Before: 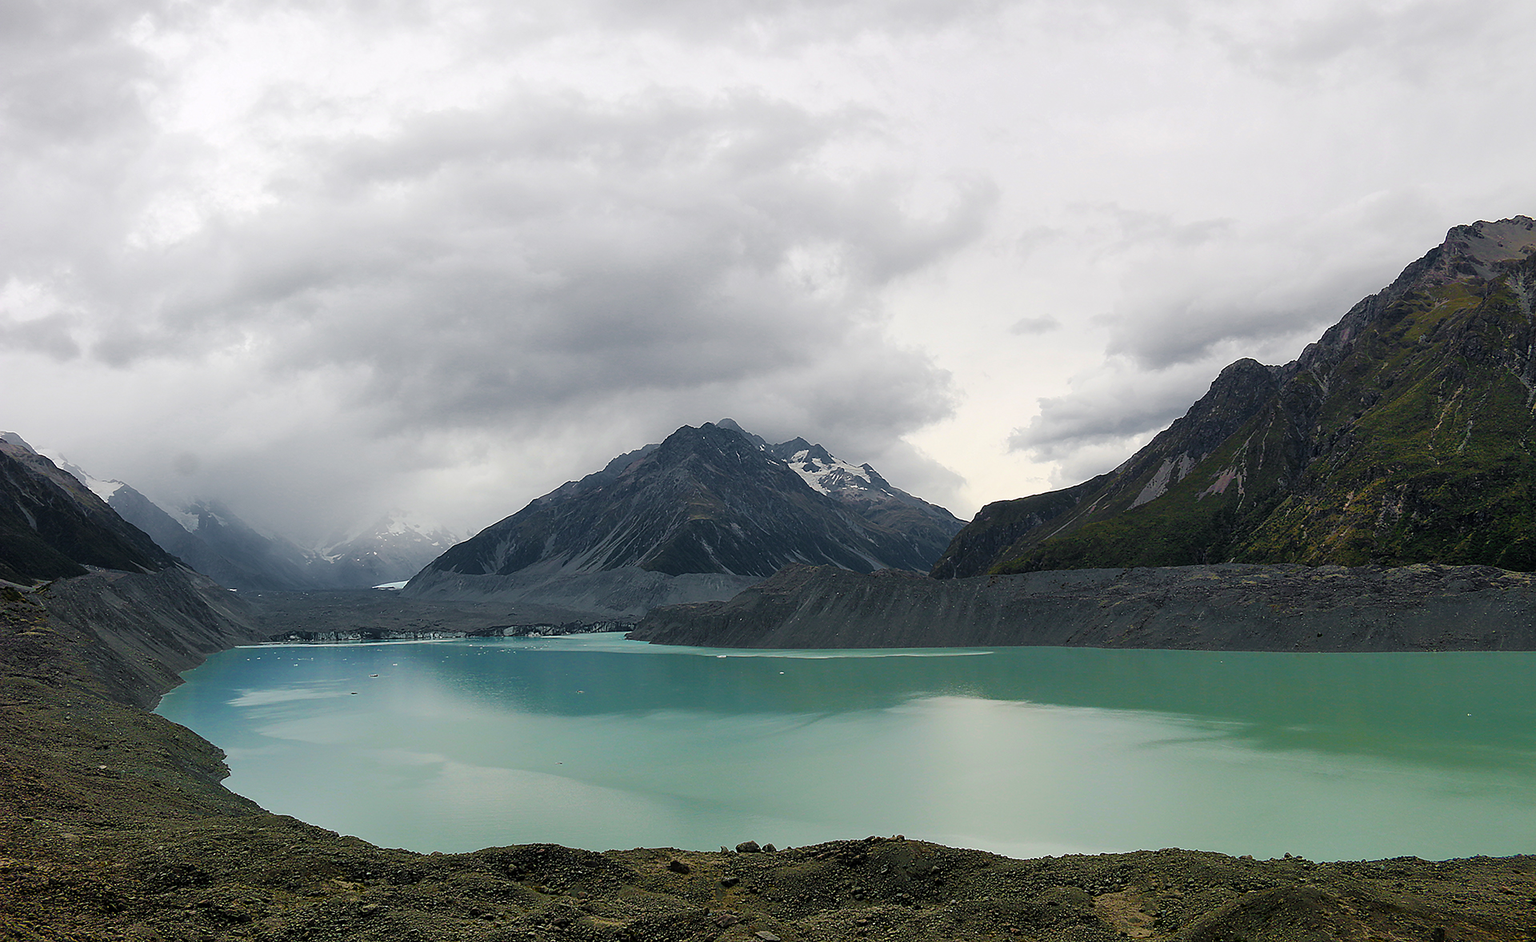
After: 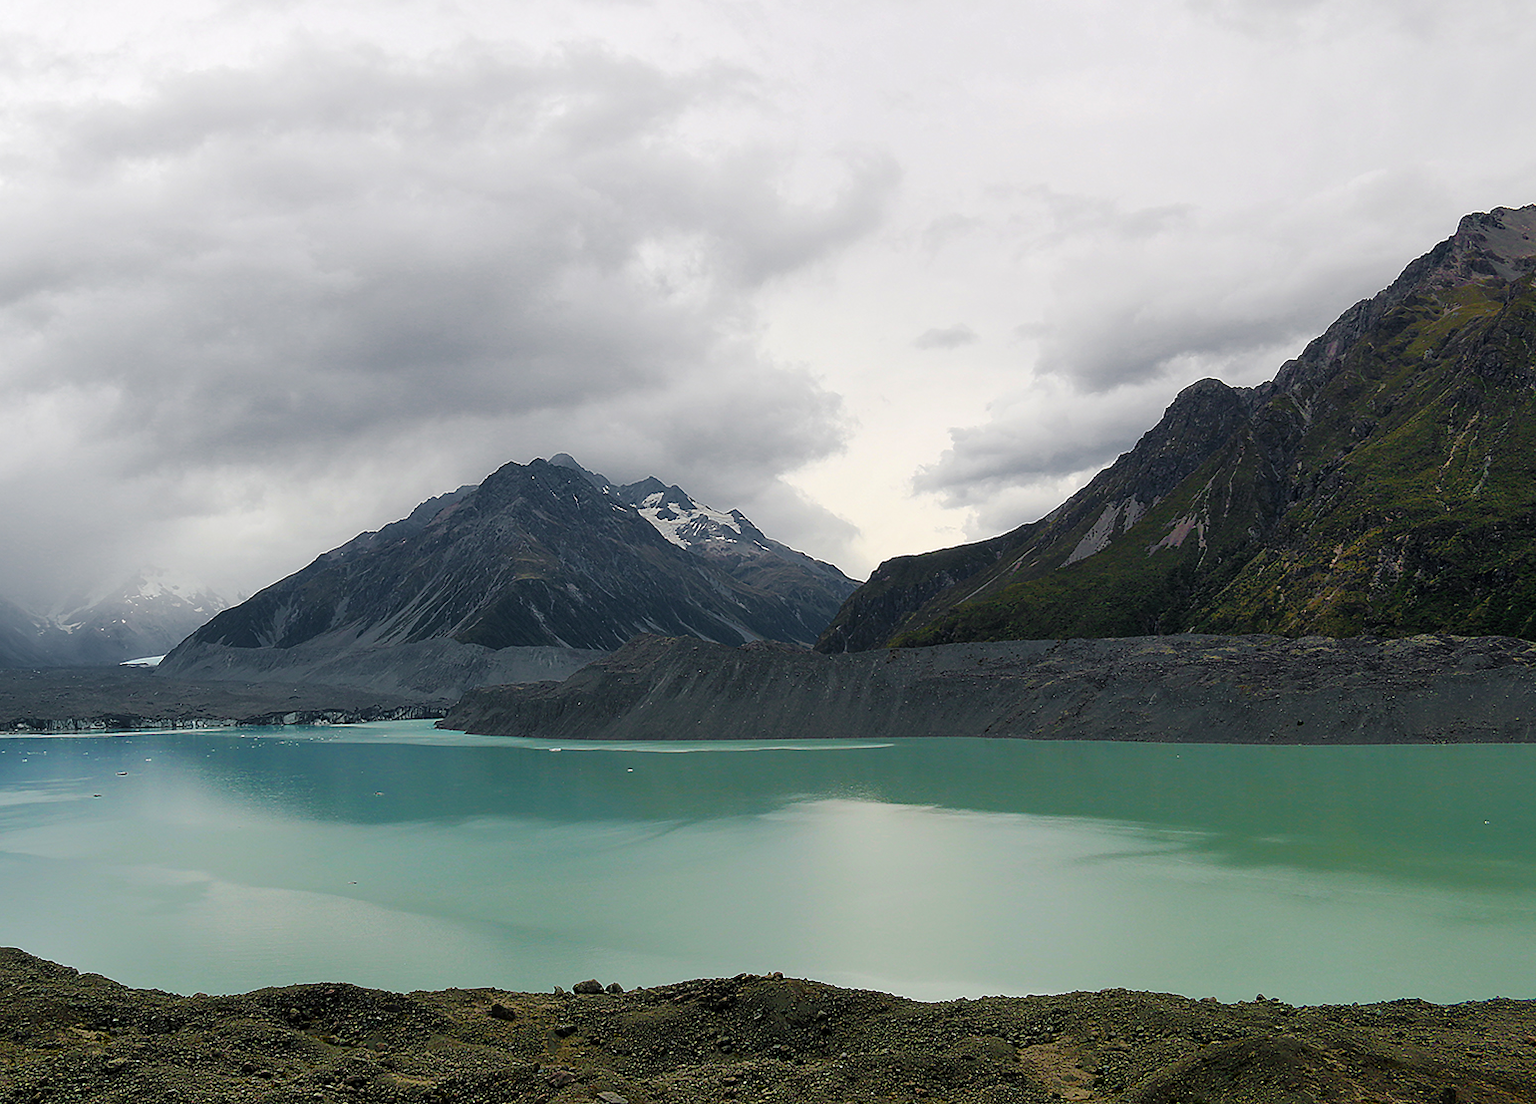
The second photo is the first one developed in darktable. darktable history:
crop and rotate: left 17.97%, top 5.813%, right 1.755%
